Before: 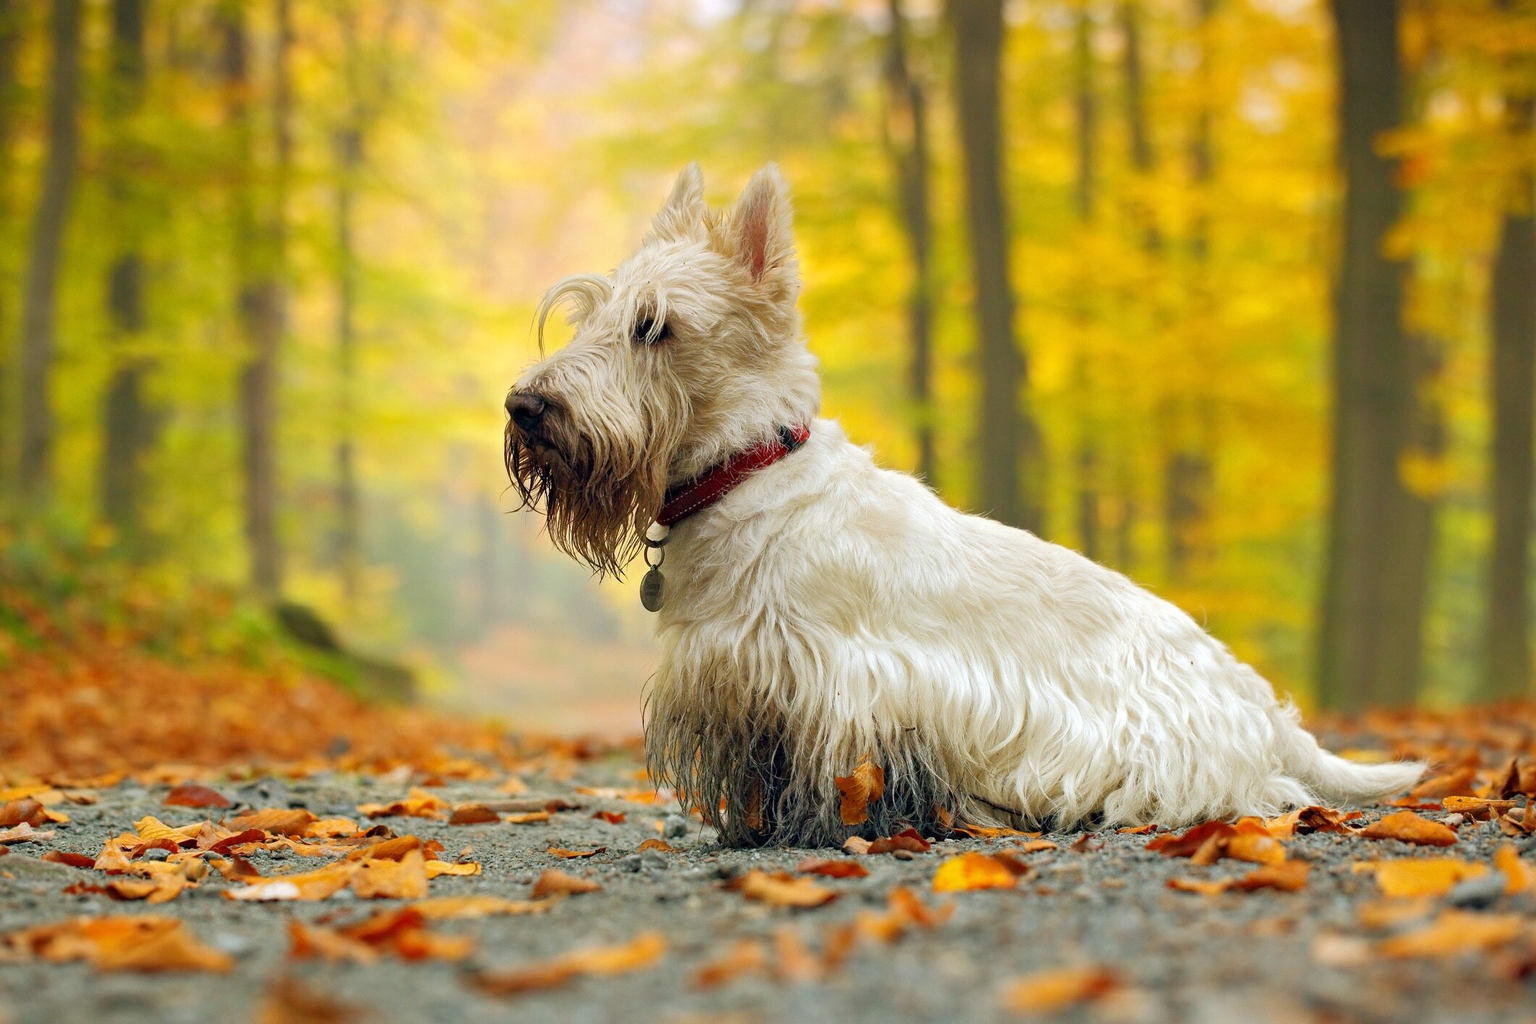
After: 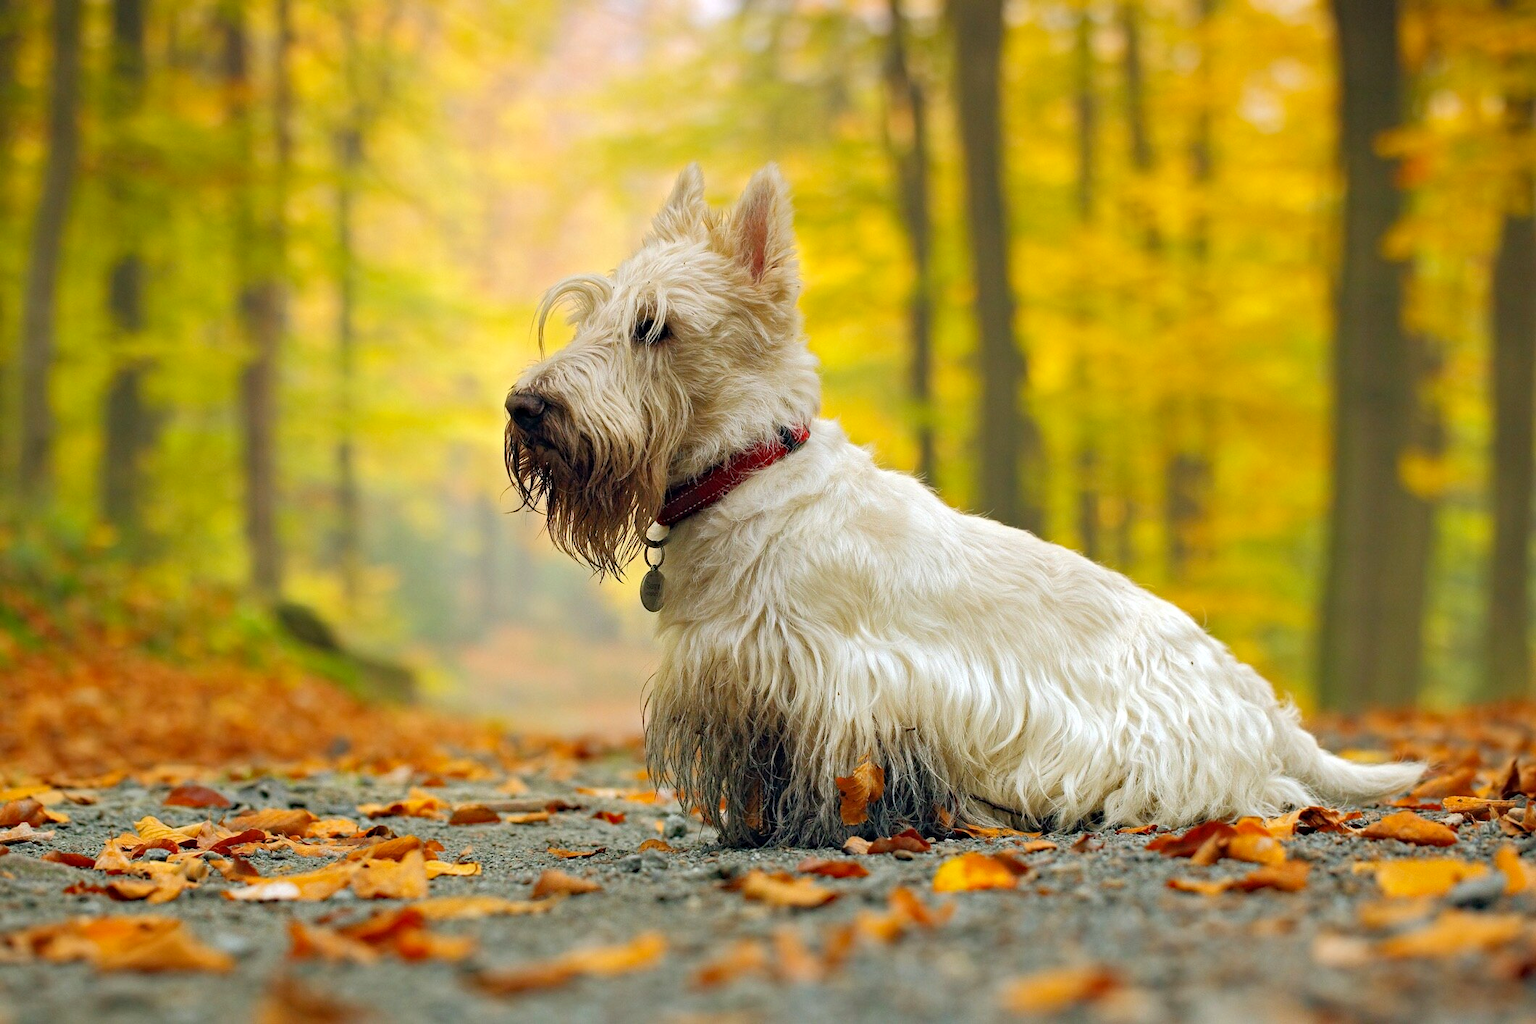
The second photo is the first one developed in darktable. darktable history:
haze removal: compatibility mode true, adaptive false
base curve: curves: ch0 [(0, 0) (0.297, 0.298) (1, 1)], preserve colors none
